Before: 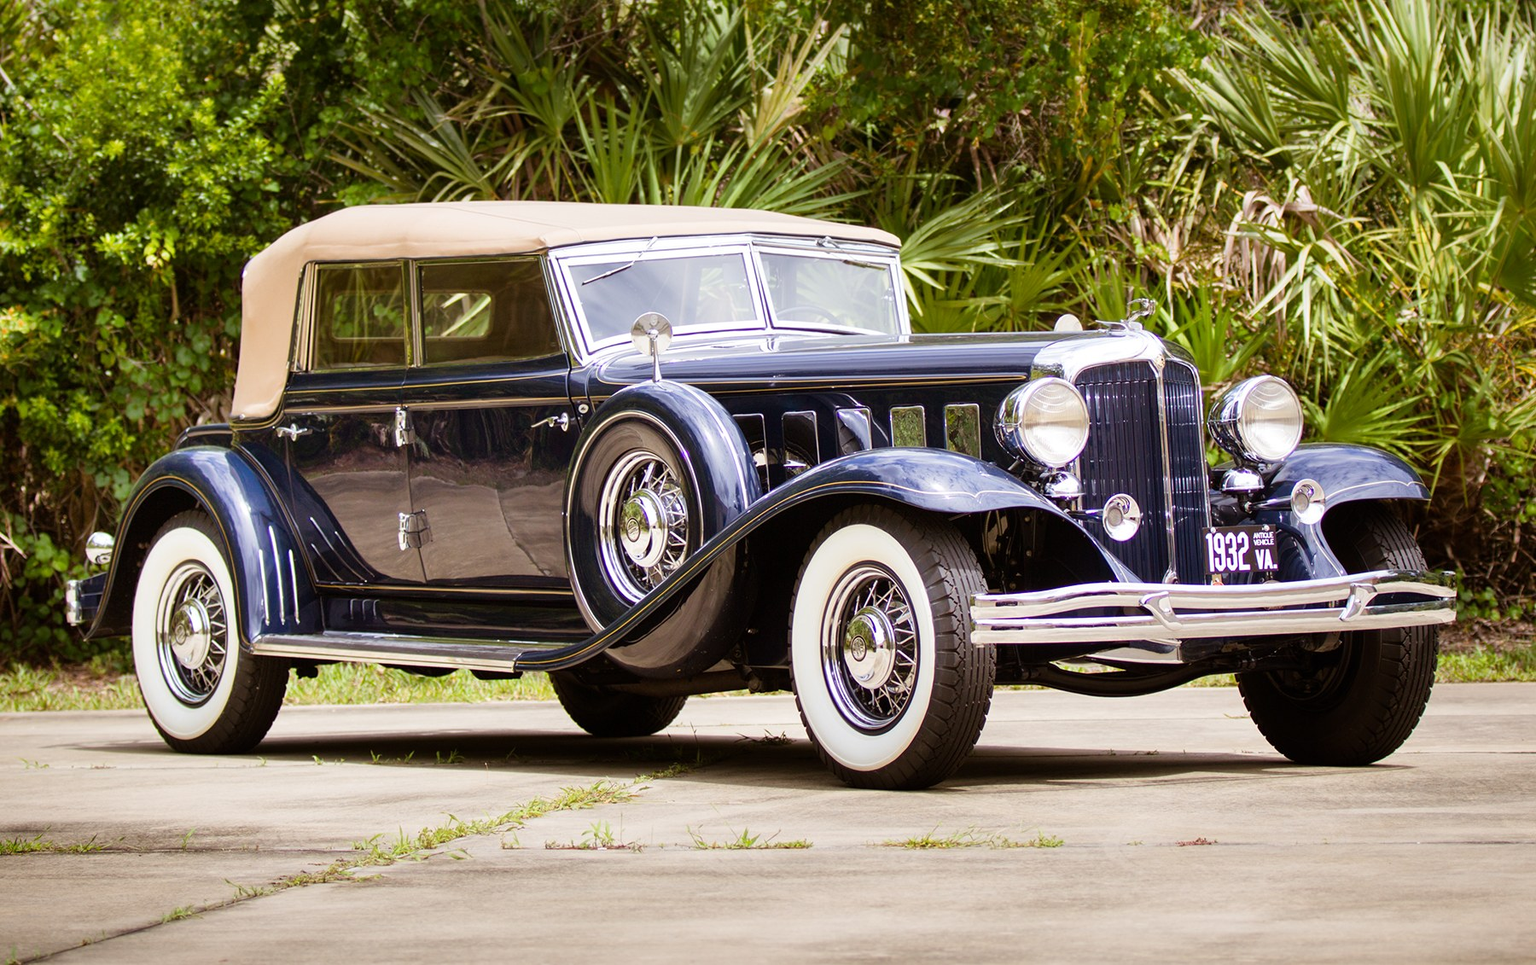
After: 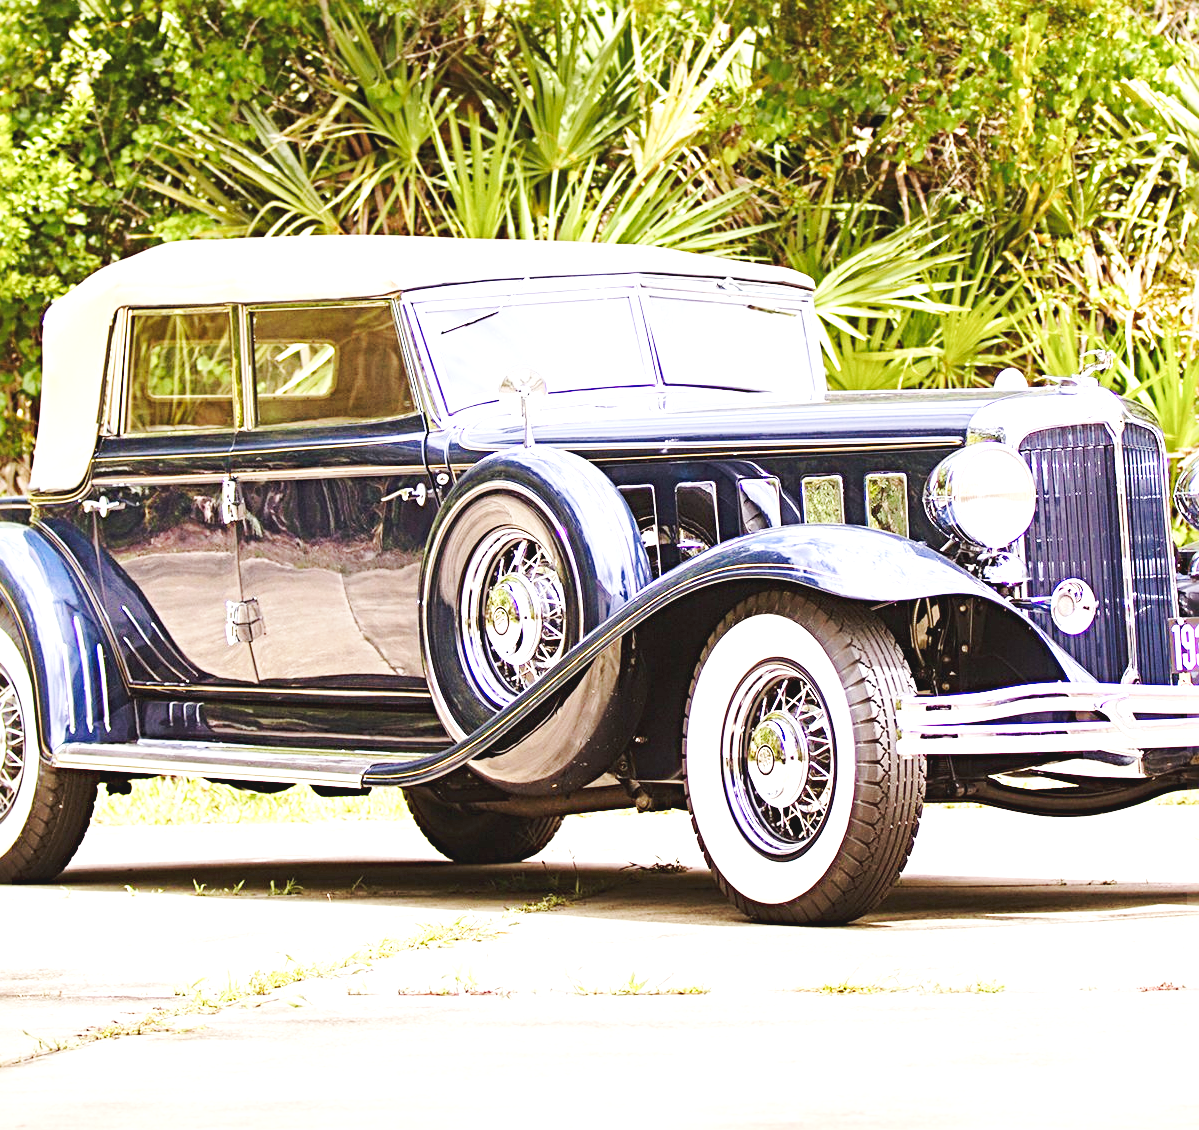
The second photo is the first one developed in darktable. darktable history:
exposure: exposure 1.223 EV, compensate highlight preservation false
sharpen: radius 4.883
base curve: curves: ch0 [(0, 0.007) (0.028, 0.063) (0.121, 0.311) (0.46, 0.743) (0.859, 0.957) (1, 1)], preserve colors none
crop and rotate: left 13.409%, right 19.924%
color balance: mode lift, gamma, gain (sRGB)
tone equalizer: on, module defaults
